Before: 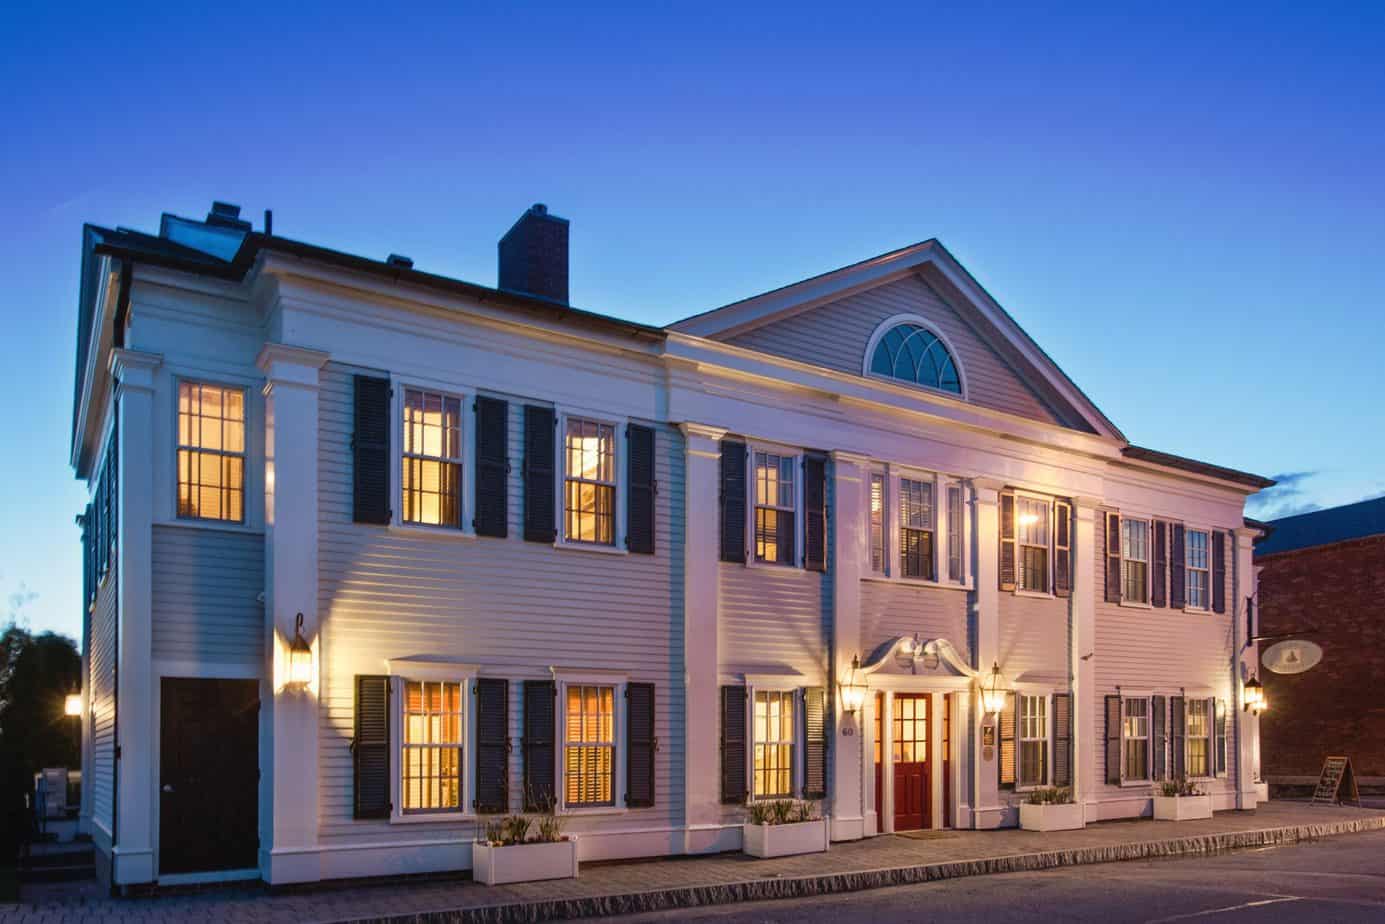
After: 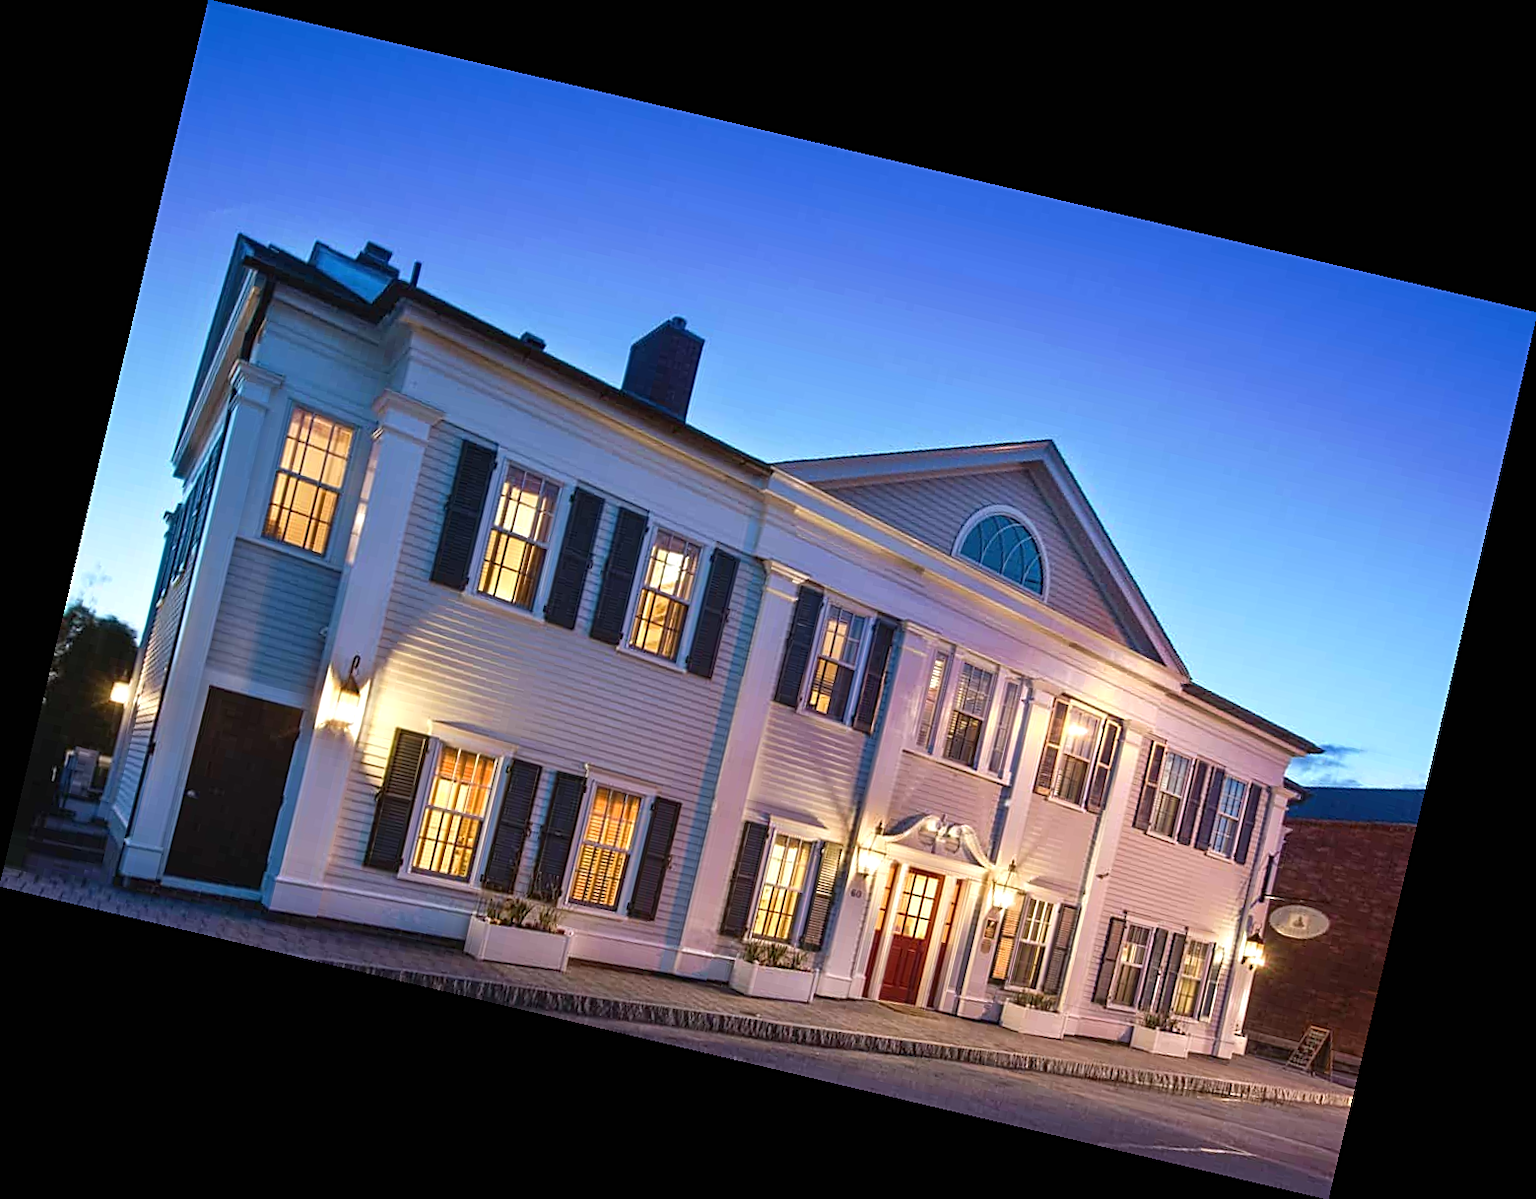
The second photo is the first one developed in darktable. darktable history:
sharpen: on, module defaults
white balance: red 0.976, blue 1.04
exposure: black level correction 0, exposure 0.7 EV, compensate exposure bias true, compensate highlight preservation false
graduated density: rotation 5.63°, offset 76.9
rotate and perspective: rotation 13.27°, automatic cropping off
